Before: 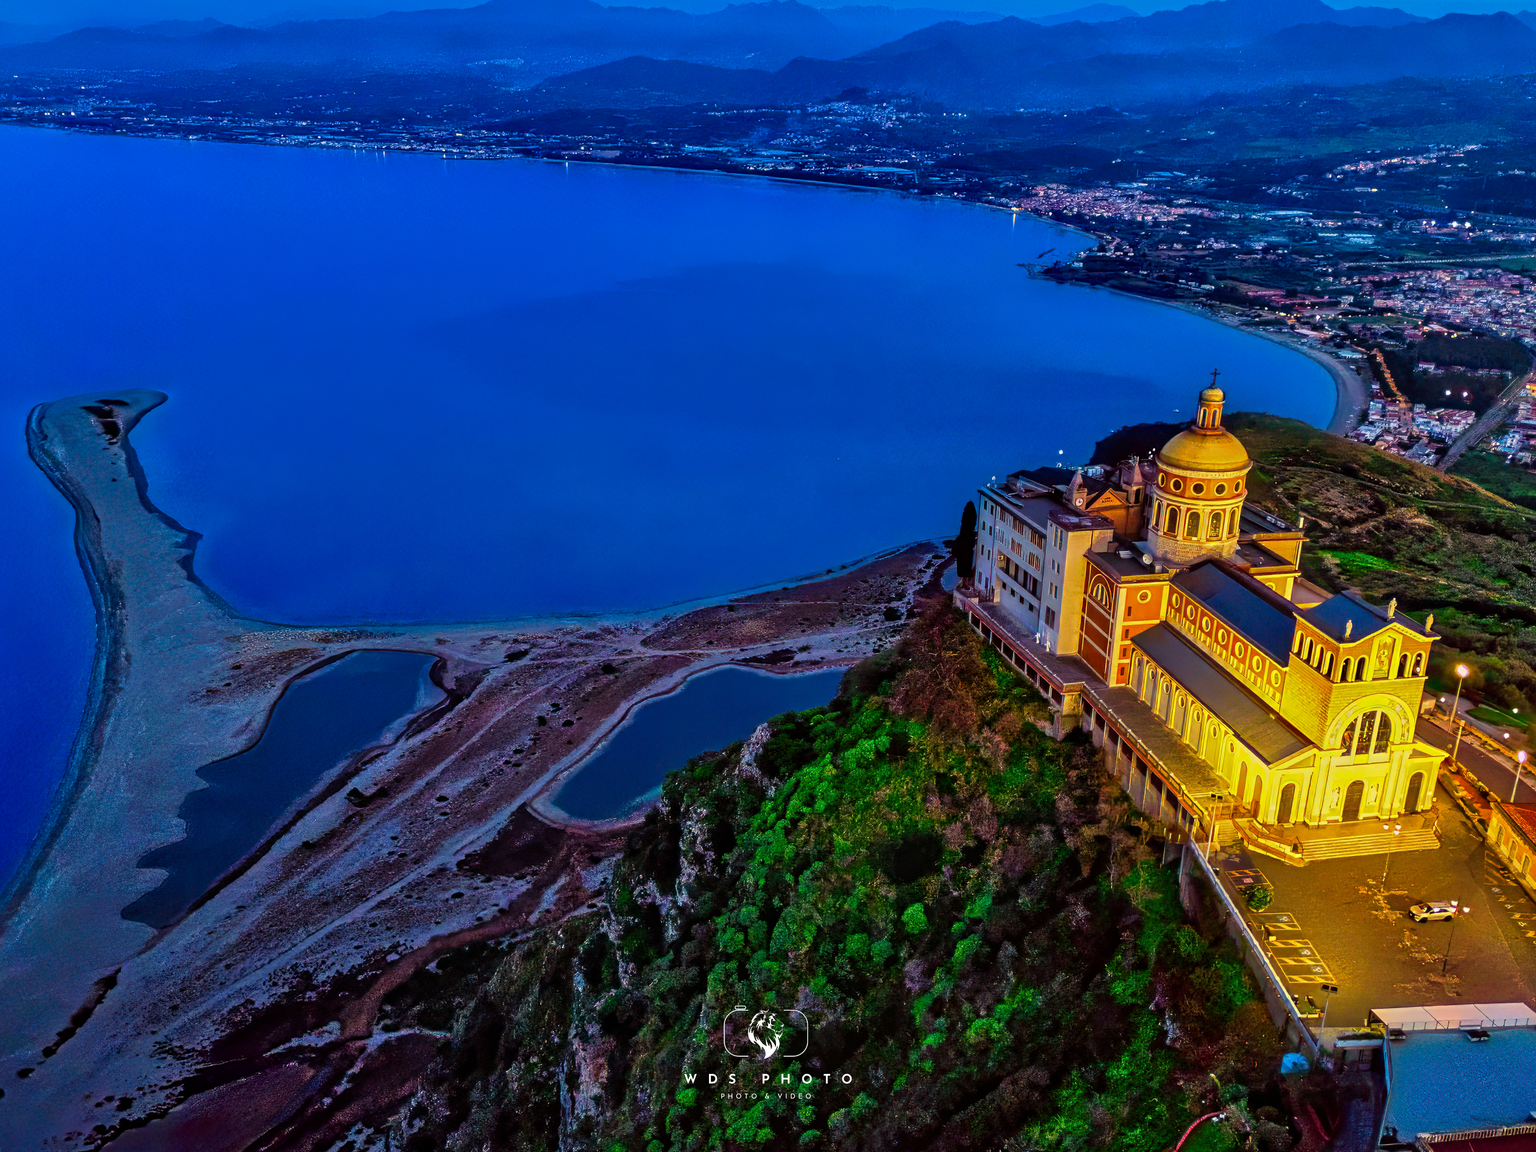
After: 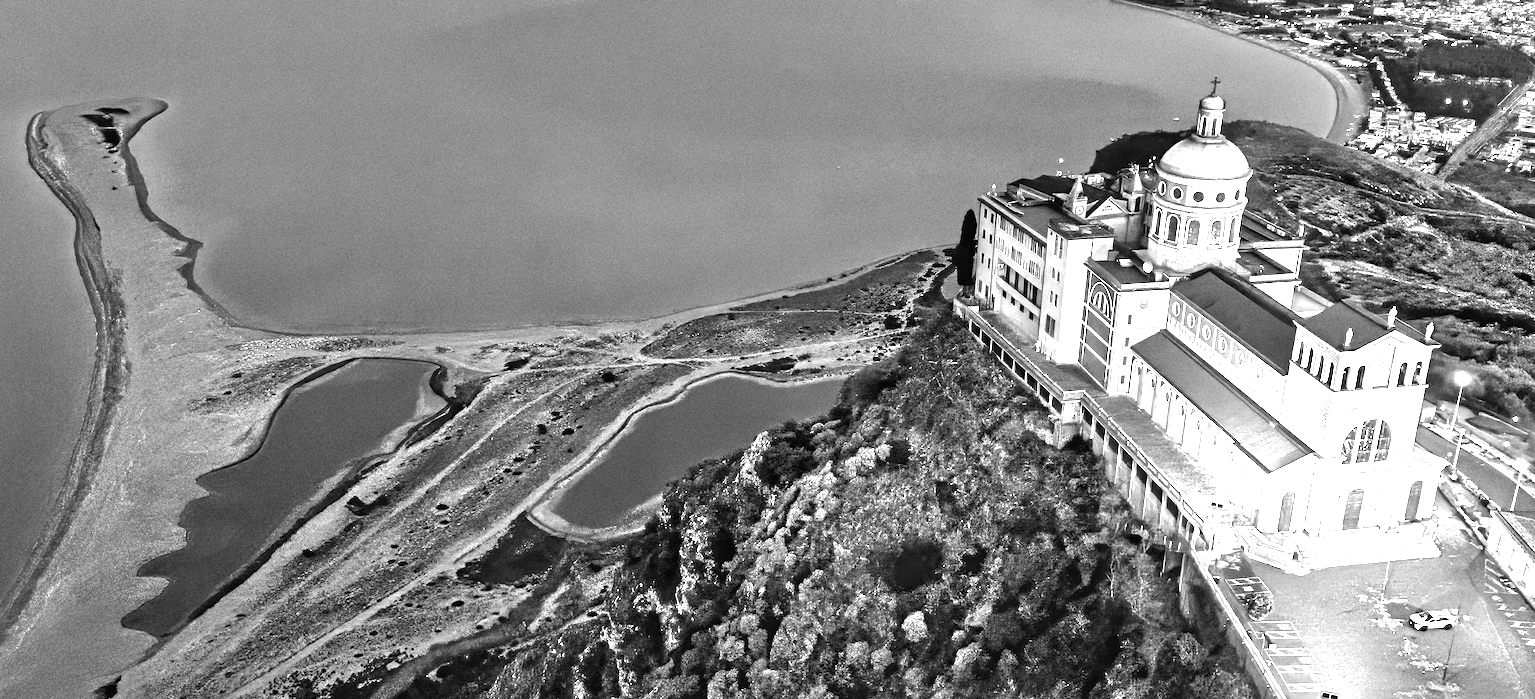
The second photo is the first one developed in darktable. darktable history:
white balance: red 0.974, blue 1.044
crop and rotate: top 25.357%, bottom 13.942%
grain: coarseness 0.09 ISO, strength 40%
exposure: black level correction 0, exposure 0.5 EV, compensate exposure bias true, compensate highlight preservation false
monochrome: a 32, b 64, size 2.3
